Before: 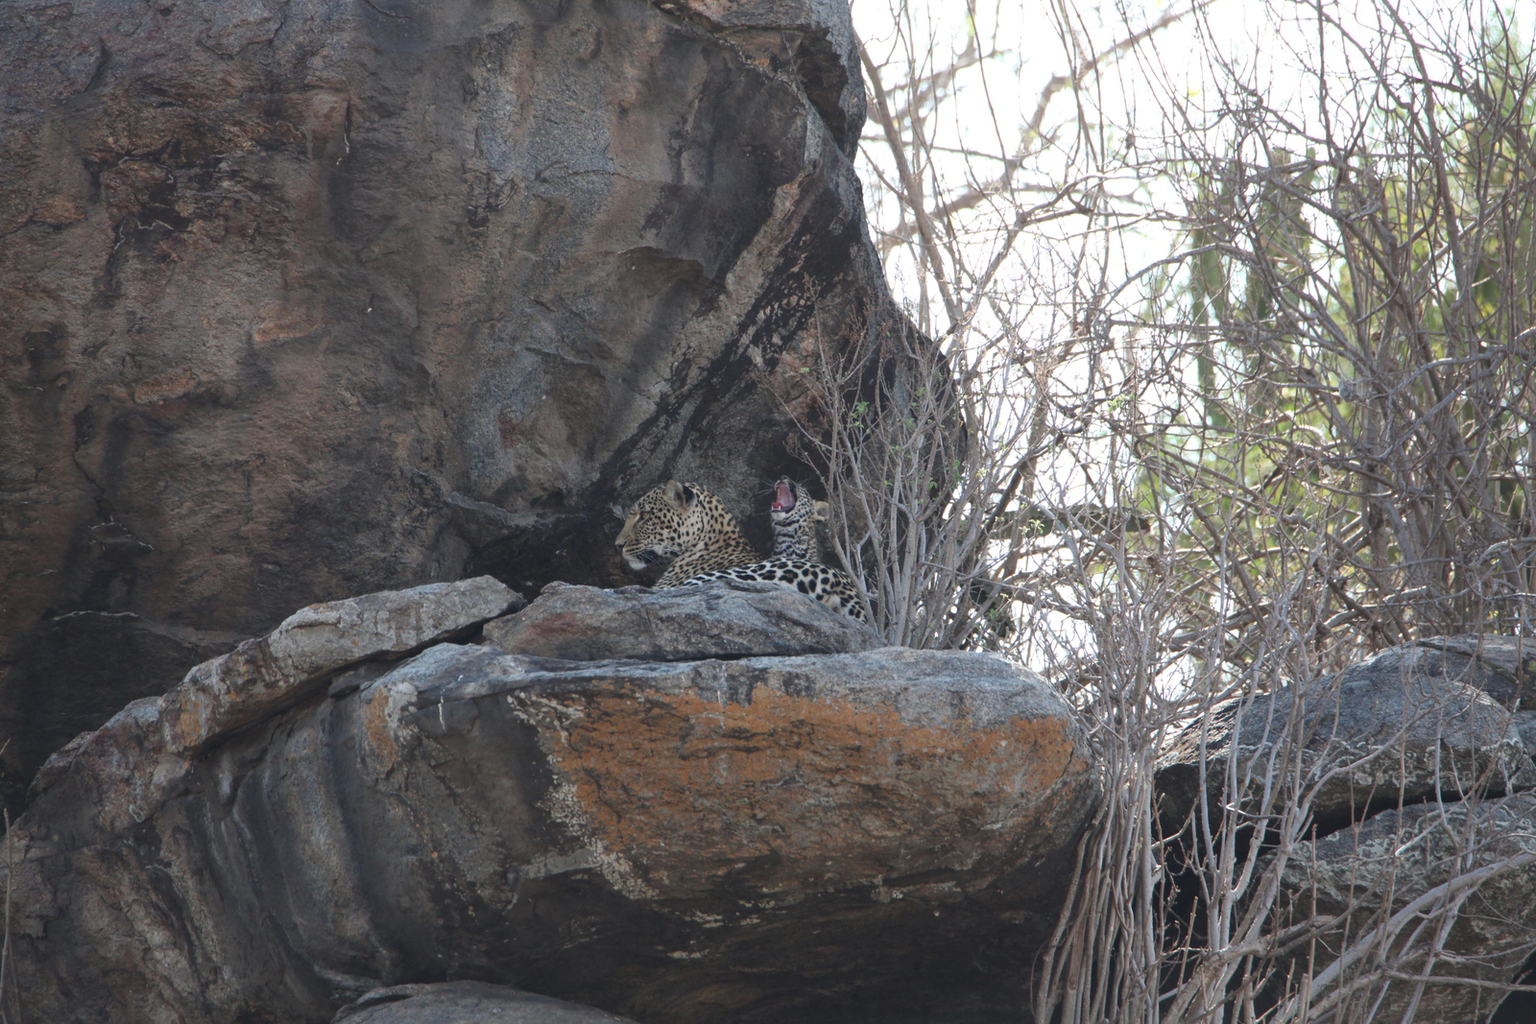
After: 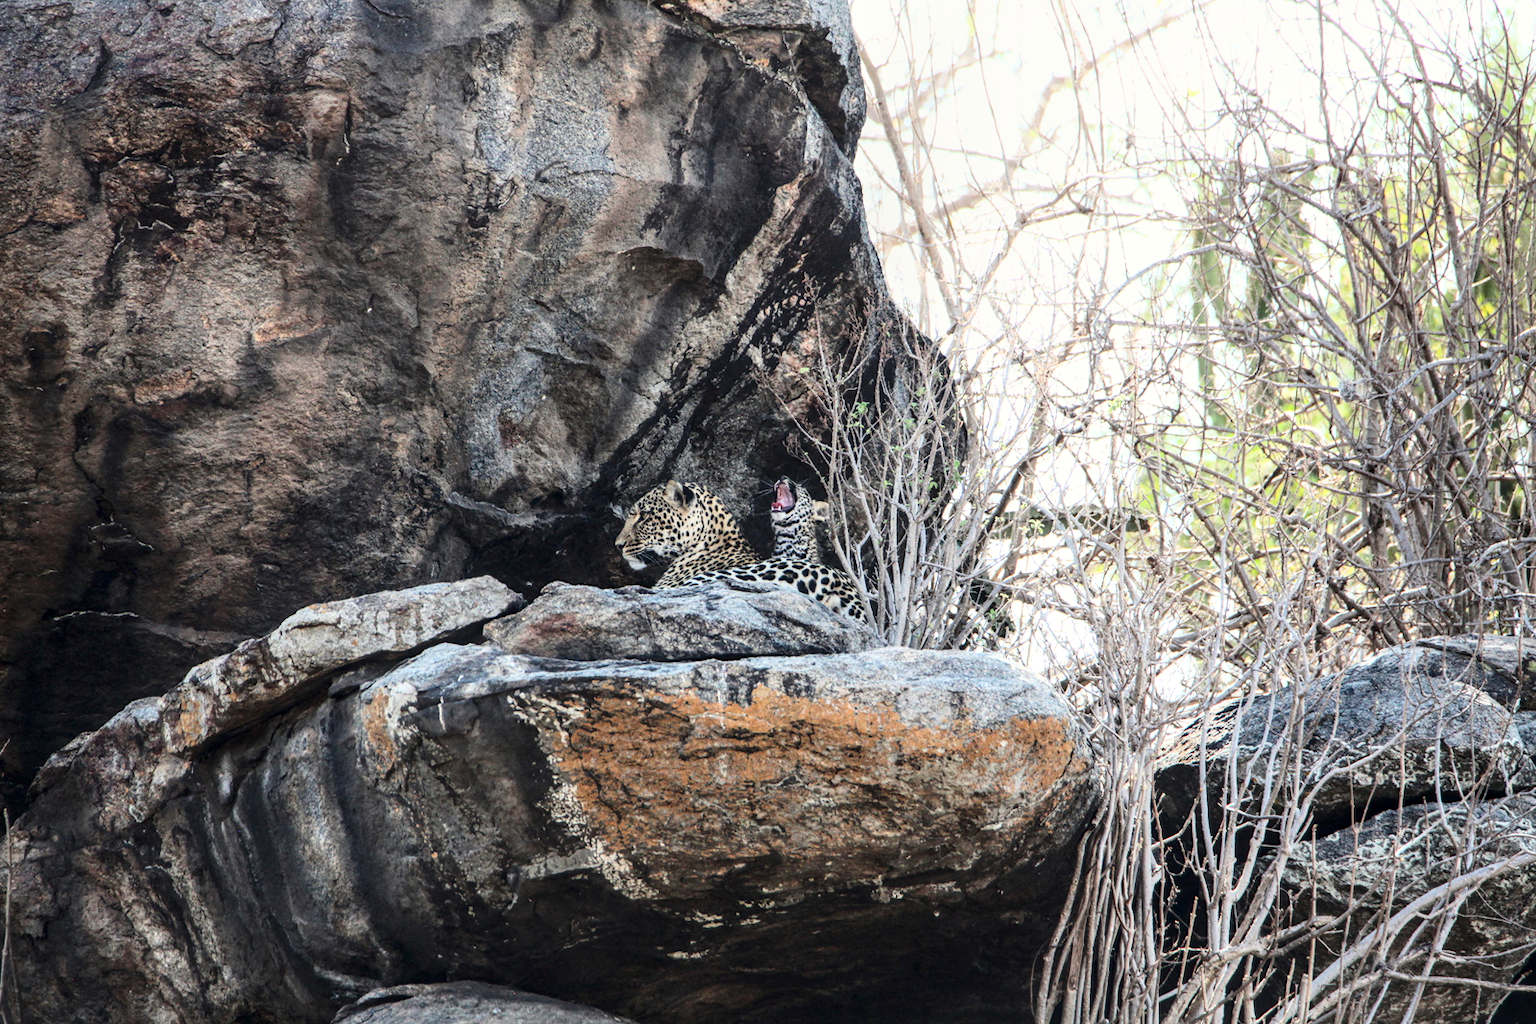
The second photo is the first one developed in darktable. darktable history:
filmic rgb: black relative exposure -7.65 EV, white relative exposure 4.56 EV, threshold 2.98 EV, hardness 3.61, contrast 1.24, enable highlight reconstruction true
contrast brightness saturation: contrast 0.294
exposure: exposure 0.738 EV, compensate exposure bias true, compensate highlight preservation false
local contrast: detail 130%
color zones: curves: ch0 [(0, 0.5) (0.143, 0.5) (0.286, 0.5) (0.429, 0.5) (0.571, 0.5) (0.714, 0.476) (0.857, 0.5) (1, 0.5)]; ch2 [(0, 0.5) (0.143, 0.5) (0.286, 0.5) (0.429, 0.5) (0.571, 0.5) (0.714, 0.487) (0.857, 0.5) (1, 0.5)]
color balance rgb: highlights gain › luminance 6.075%, highlights gain › chroma 1.215%, highlights gain › hue 90.36°, linear chroma grading › global chroma 0.934%, perceptual saturation grading › global saturation 25.508%
